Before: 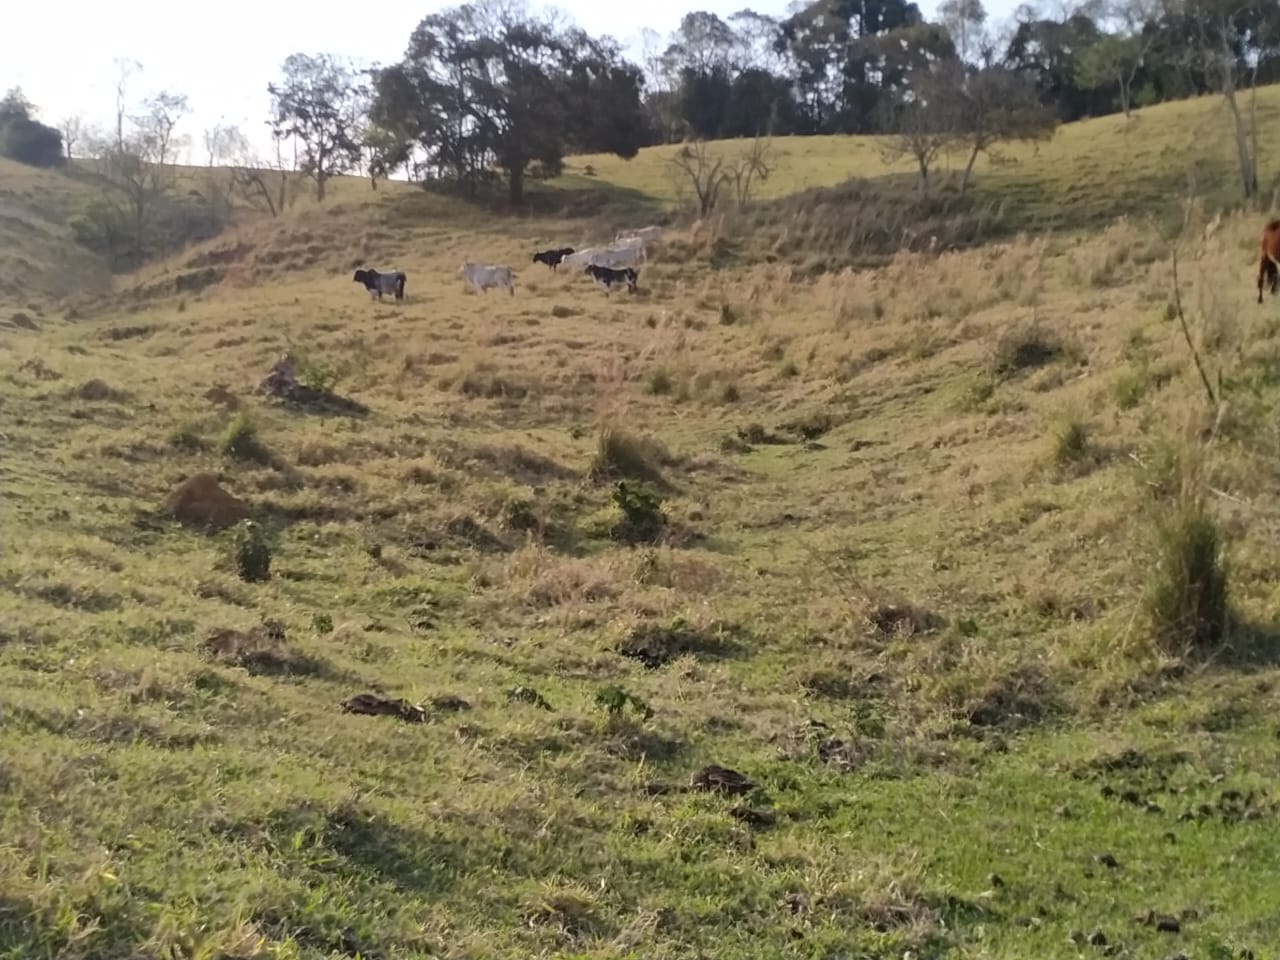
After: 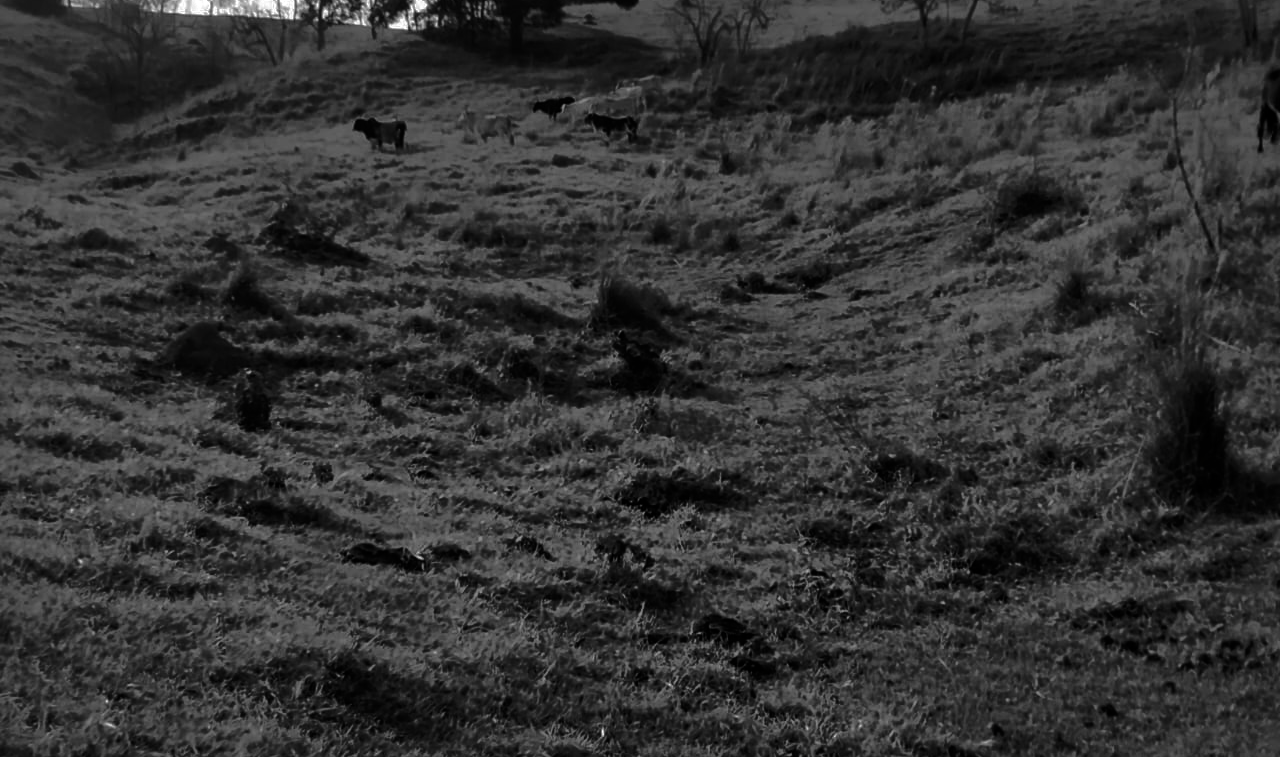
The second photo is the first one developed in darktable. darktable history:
exposure: compensate highlight preservation false
tone equalizer: edges refinement/feathering 500, mask exposure compensation -1.57 EV, preserve details no
contrast brightness saturation: contrast 0.016, brightness -0.988, saturation -0.999
crop and rotate: top 15.733%, bottom 5.366%
shadows and highlights: on, module defaults
